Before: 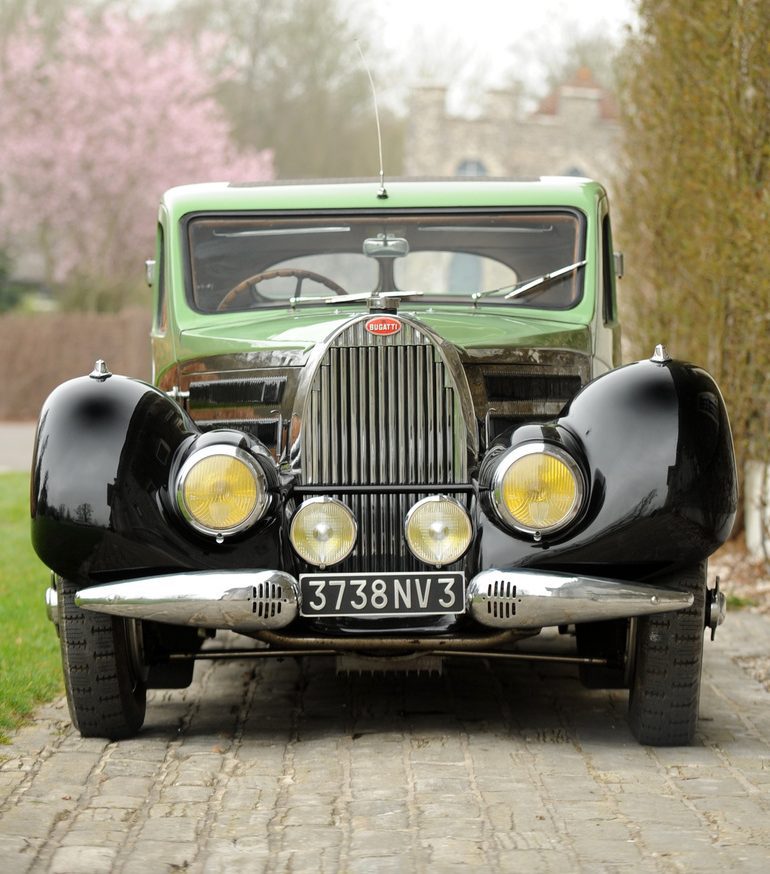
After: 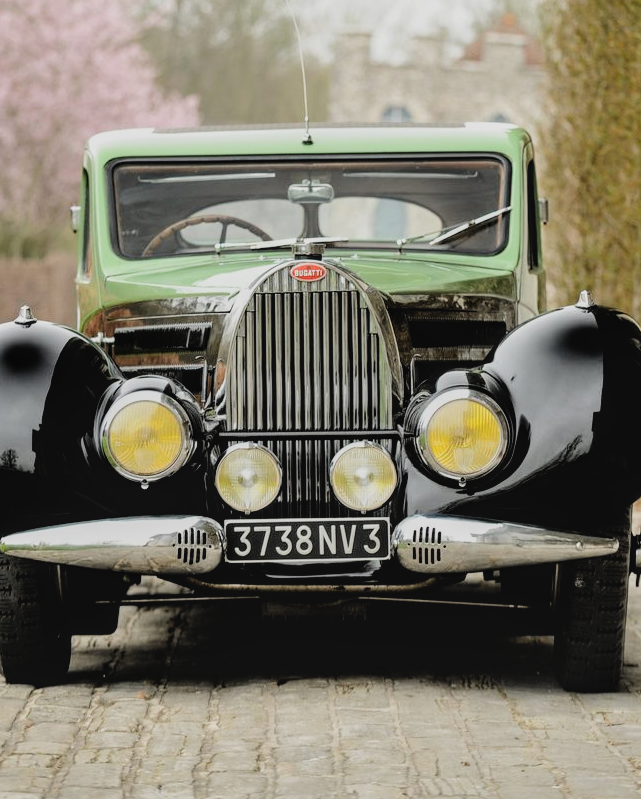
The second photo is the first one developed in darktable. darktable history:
shadows and highlights: highlights color adjustment 88.98%, low approximation 0.01, soften with gaussian
filmic rgb: black relative exposure -5.06 EV, white relative exposure 3.97 EV, hardness 2.89, contrast 1.409, highlights saturation mix -30.52%
local contrast: detail 109%
crop: left 9.802%, top 6.205%, right 6.921%, bottom 2.334%
